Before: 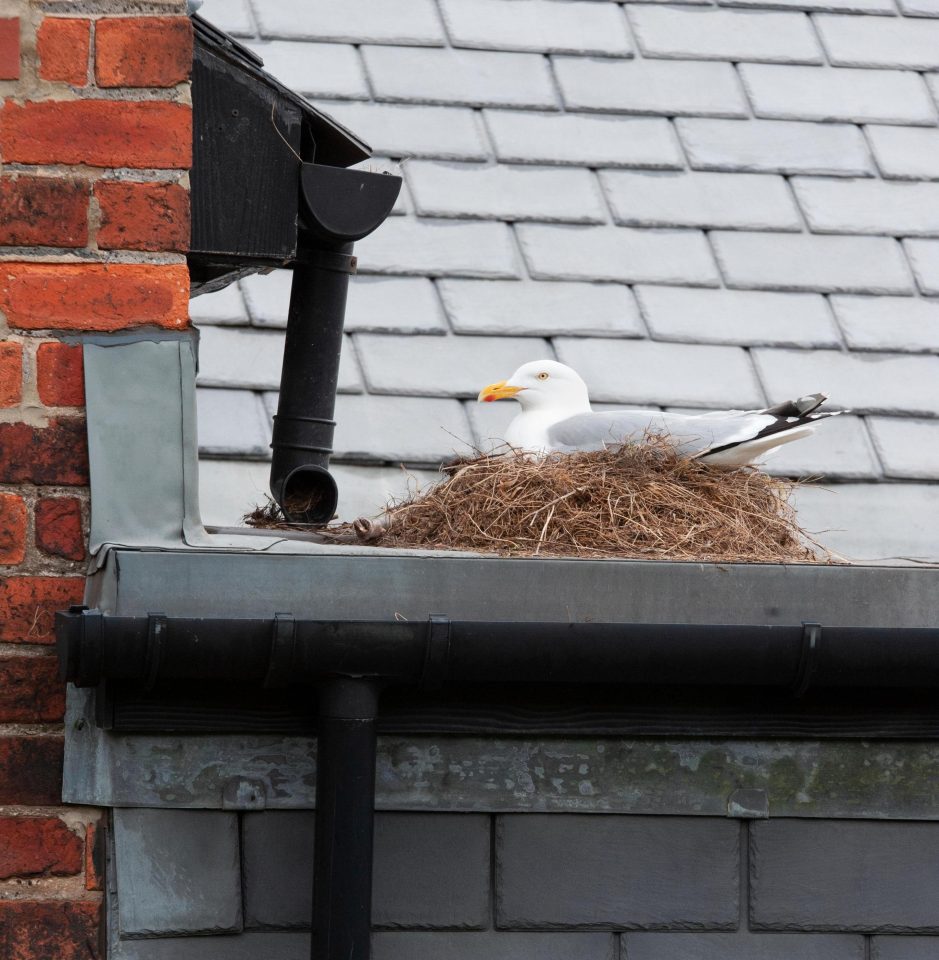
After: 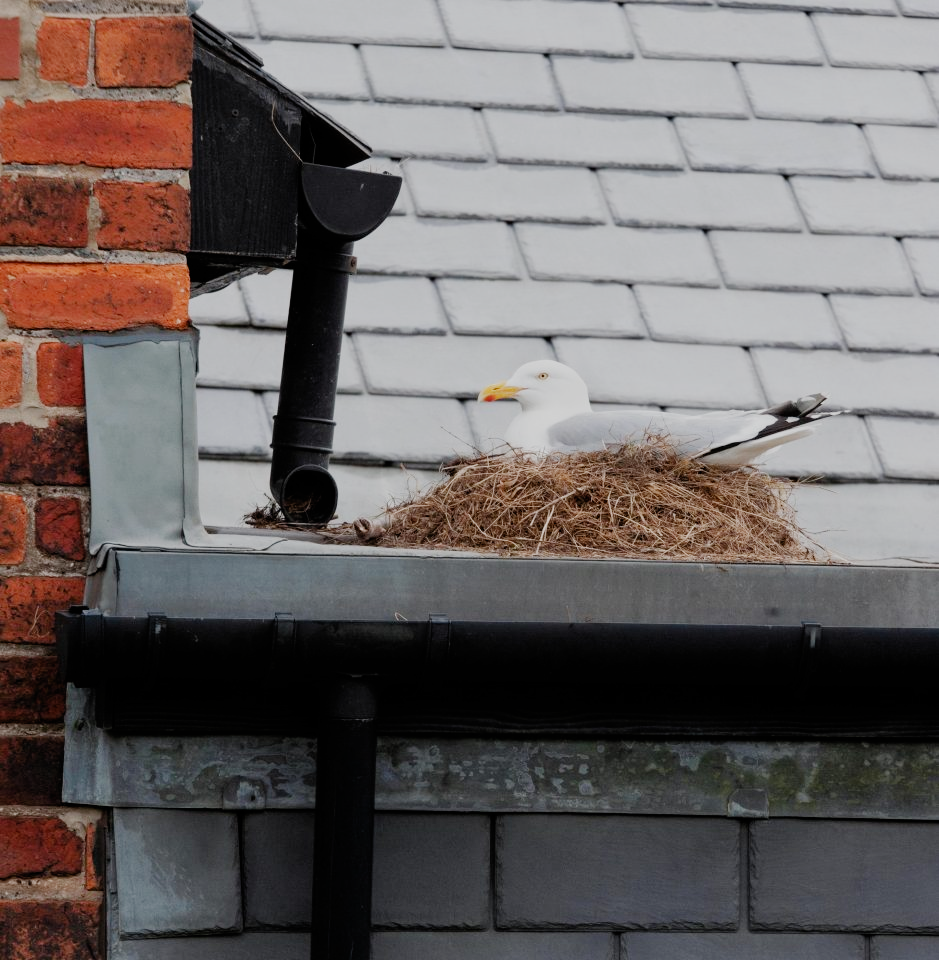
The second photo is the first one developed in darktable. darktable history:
filmic rgb: black relative exposure -7.65 EV, white relative exposure 4.56 EV, hardness 3.61, add noise in highlights 0.001, preserve chrominance no, color science v3 (2019), use custom middle-gray values true, contrast in highlights soft
